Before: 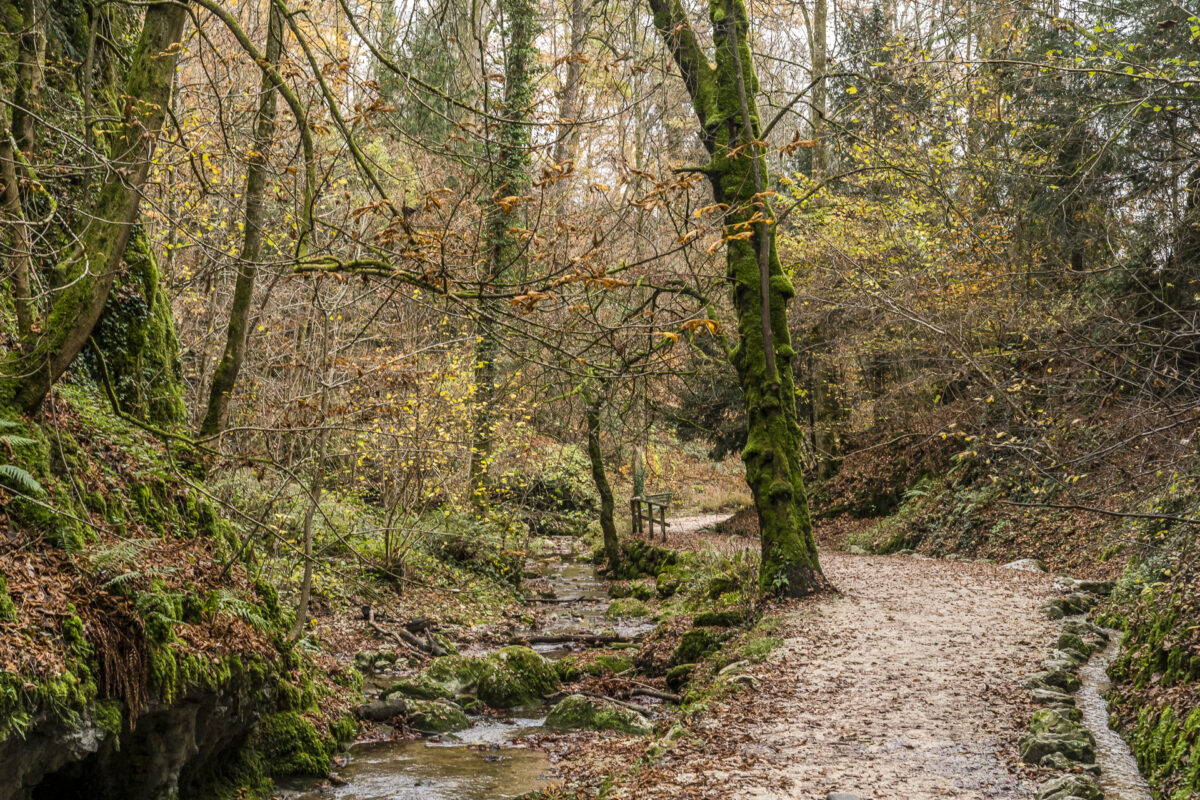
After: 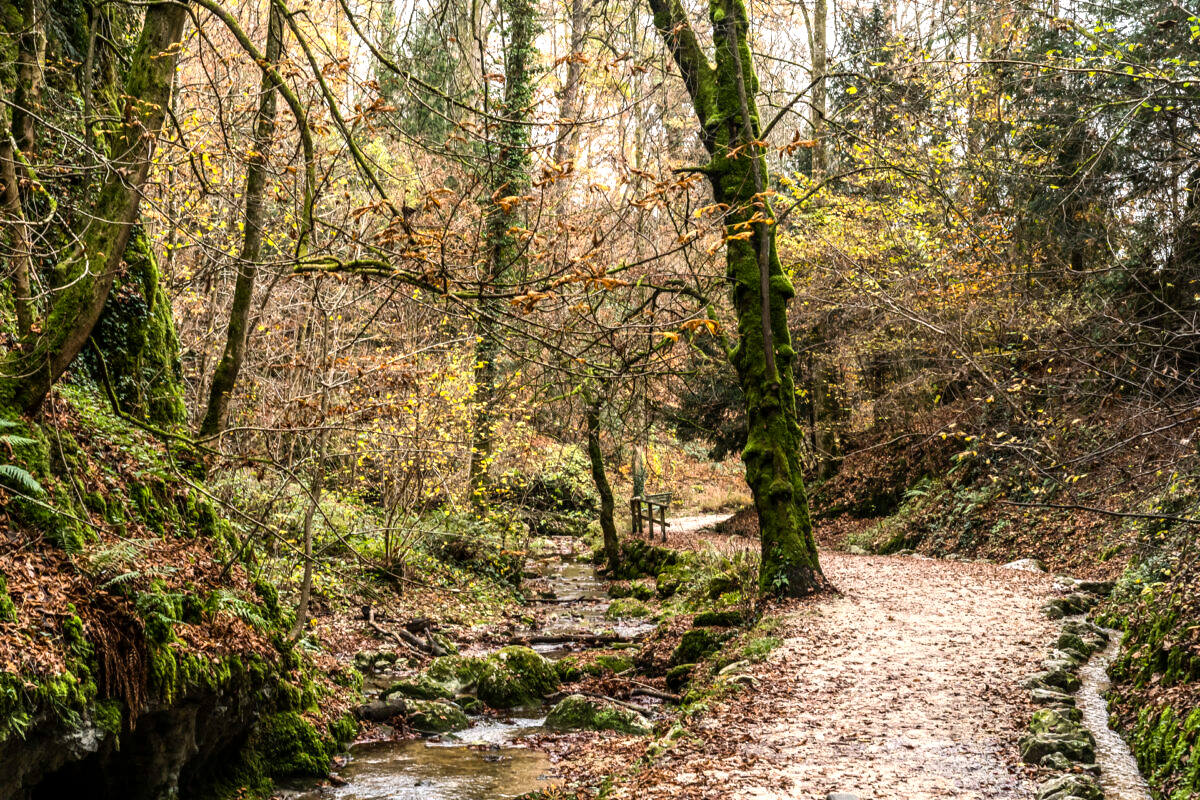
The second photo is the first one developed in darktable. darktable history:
tone equalizer: -8 EV -0.752 EV, -7 EV -0.723 EV, -6 EV -0.564 EV, -5 EV -0.392 EV, -3 EV 0.368 EV, -2 EV 0.6 EV, -1 EV 0.7 EV, +0 EV 0.77 EV, edges refinement/feathering 500, mask exposure compensation -1.57 EV, preserve details no
